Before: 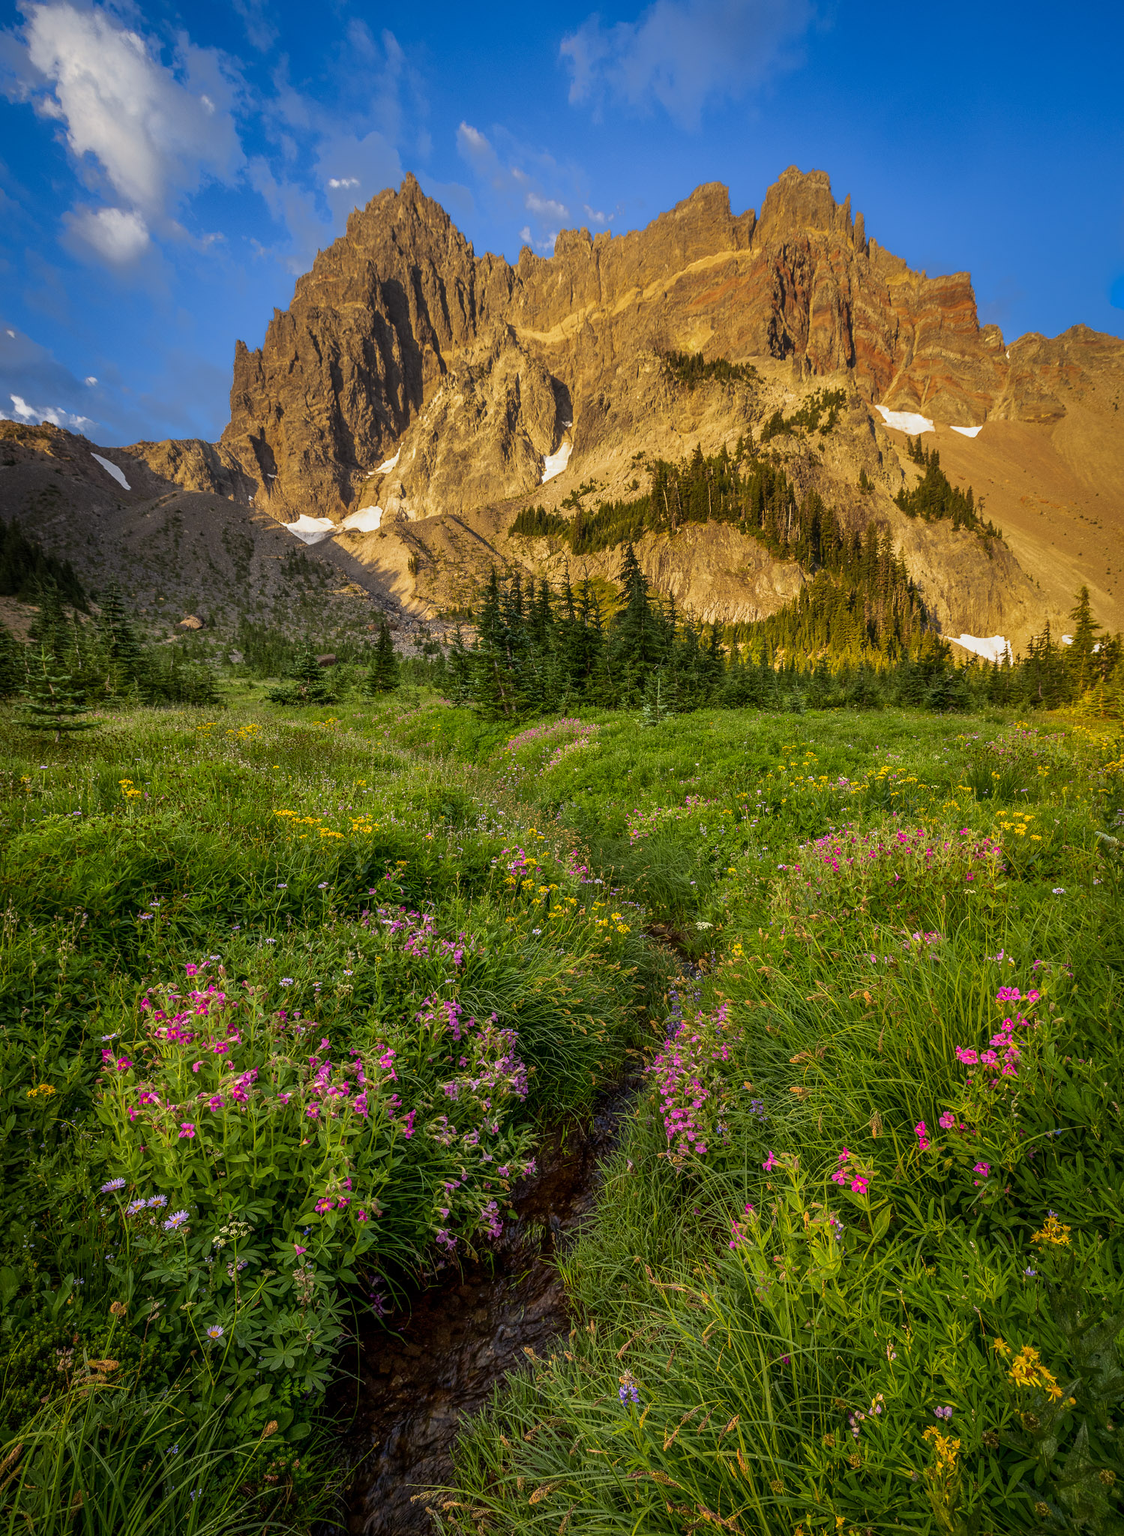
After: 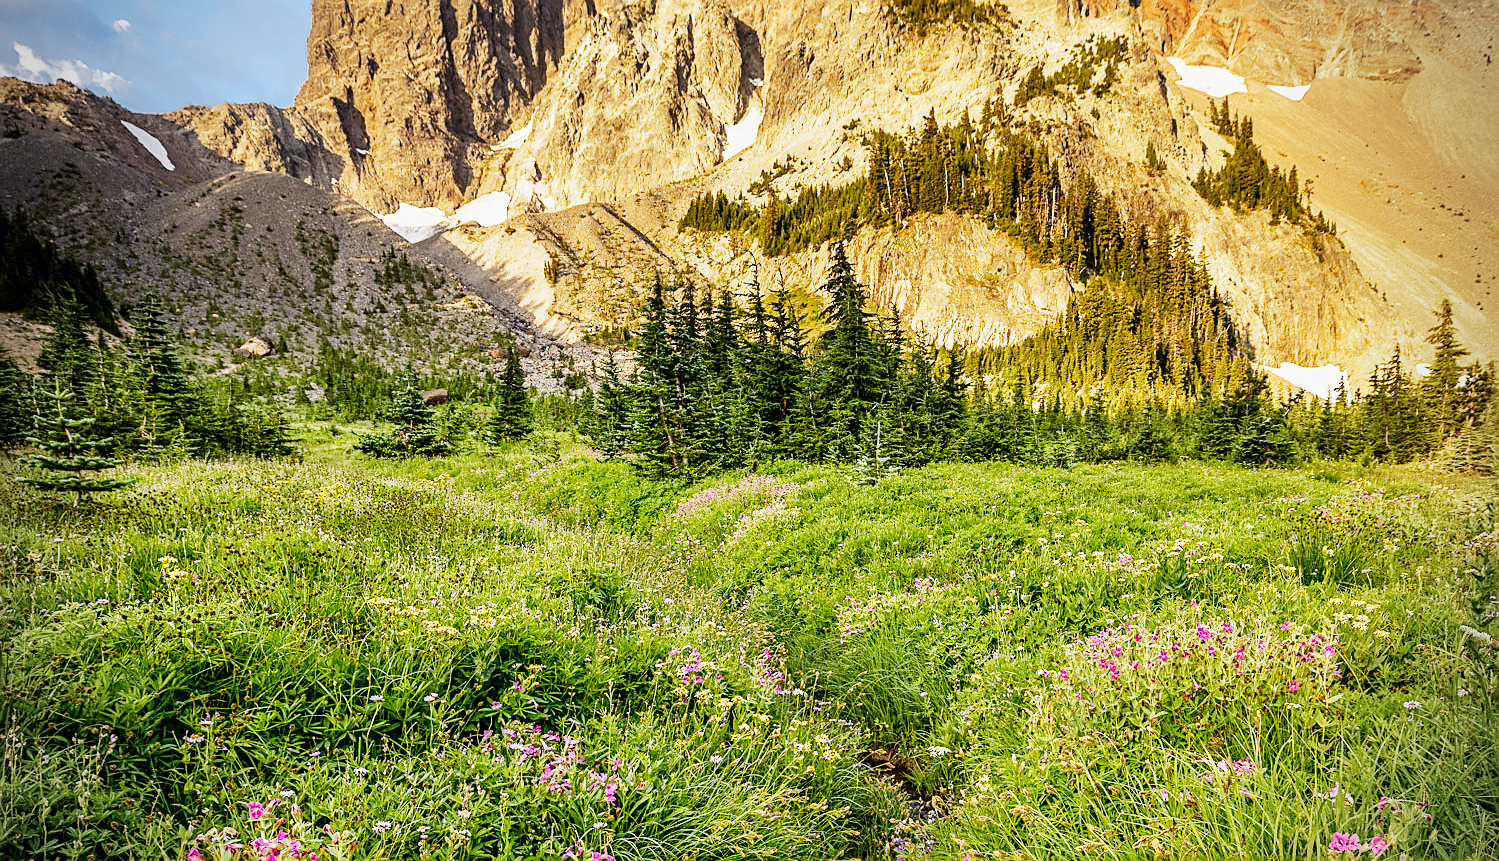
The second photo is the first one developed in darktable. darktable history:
vignetting: on, module defaults
sharpen: on, module defaults
exposure: black level correction 0, exposure 1.458 EV, compensate exposure bias true, compensate highlight preservation false
crop and rotate: top 23.618%, bottom 34.297%
filmic rgb: black relative exposure -7.5 EV, white relative exposure 4.99 EV, hardness 3.3, contrast 1.299, preserve chrominance no, color science v3 (2019), use custom middle-gray values true
